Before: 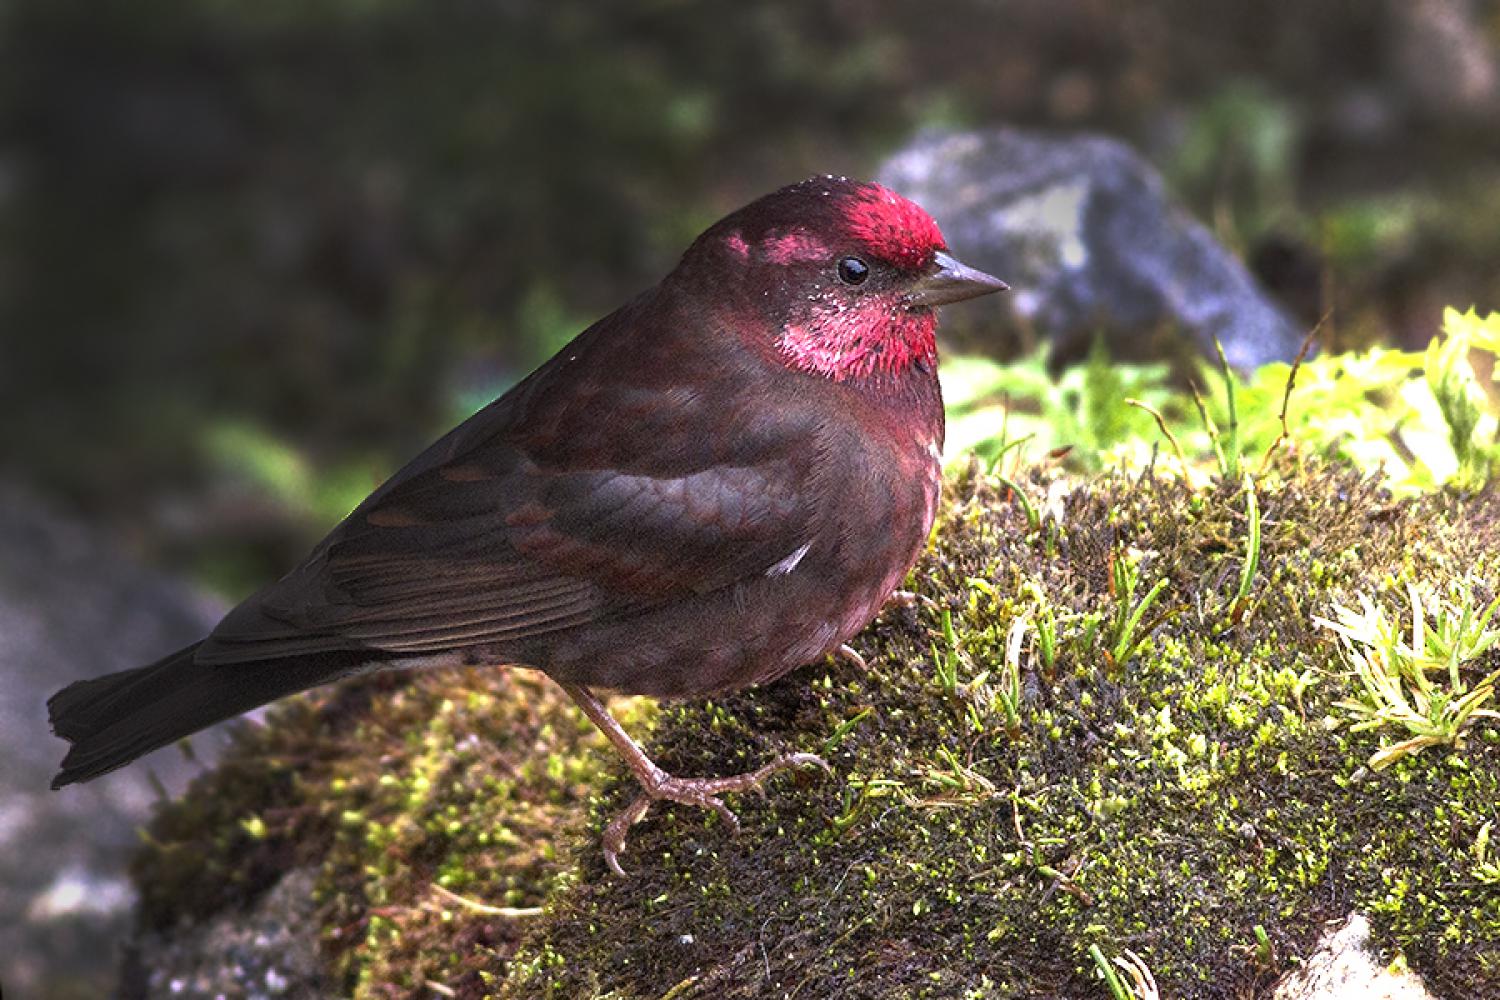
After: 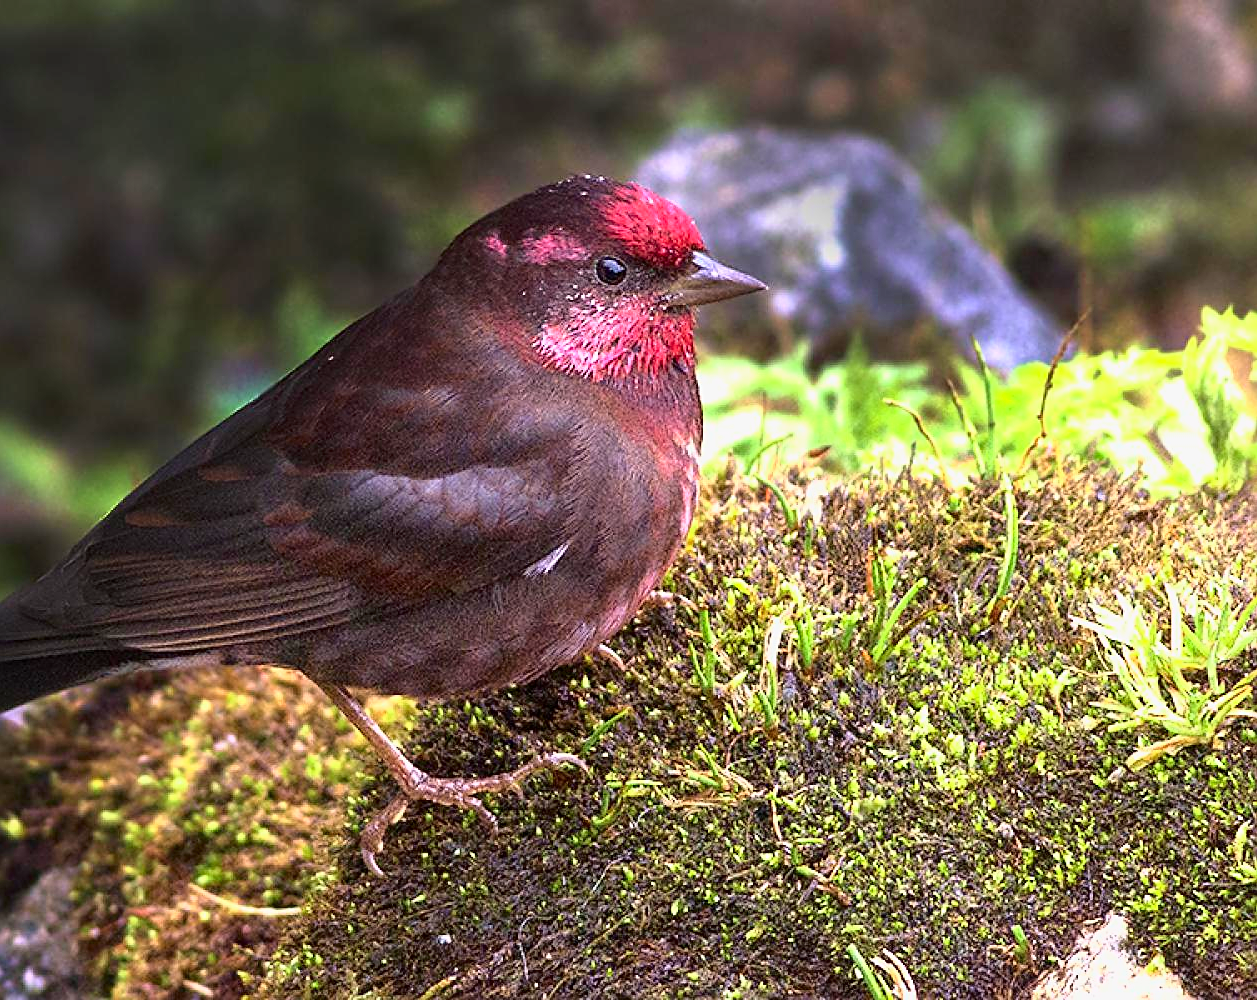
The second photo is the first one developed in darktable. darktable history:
tone curve: curves: ch0 [(0, 0) (0.091, 0.077) (0.389, 0.458) (0.745, 0.82) (0.844, 0.908) (0.909, 0.942) (1, 0.973)]; ch1 [(0, 0) (0.437, 0.404) (0.5, 0.5) (0.529, 0.55) (0.58, 0.6) (0.616, 0.649) (1, 1)]; ch2 [(0, 0) (0.442, 0.415) (0.5, 0.5) (0.535, 0.557) (0.585, 0.62) (1, 1)], color space Lab, independent channels, preserve colors none
crop: left 16.145%
sharpen: on, module defaults
